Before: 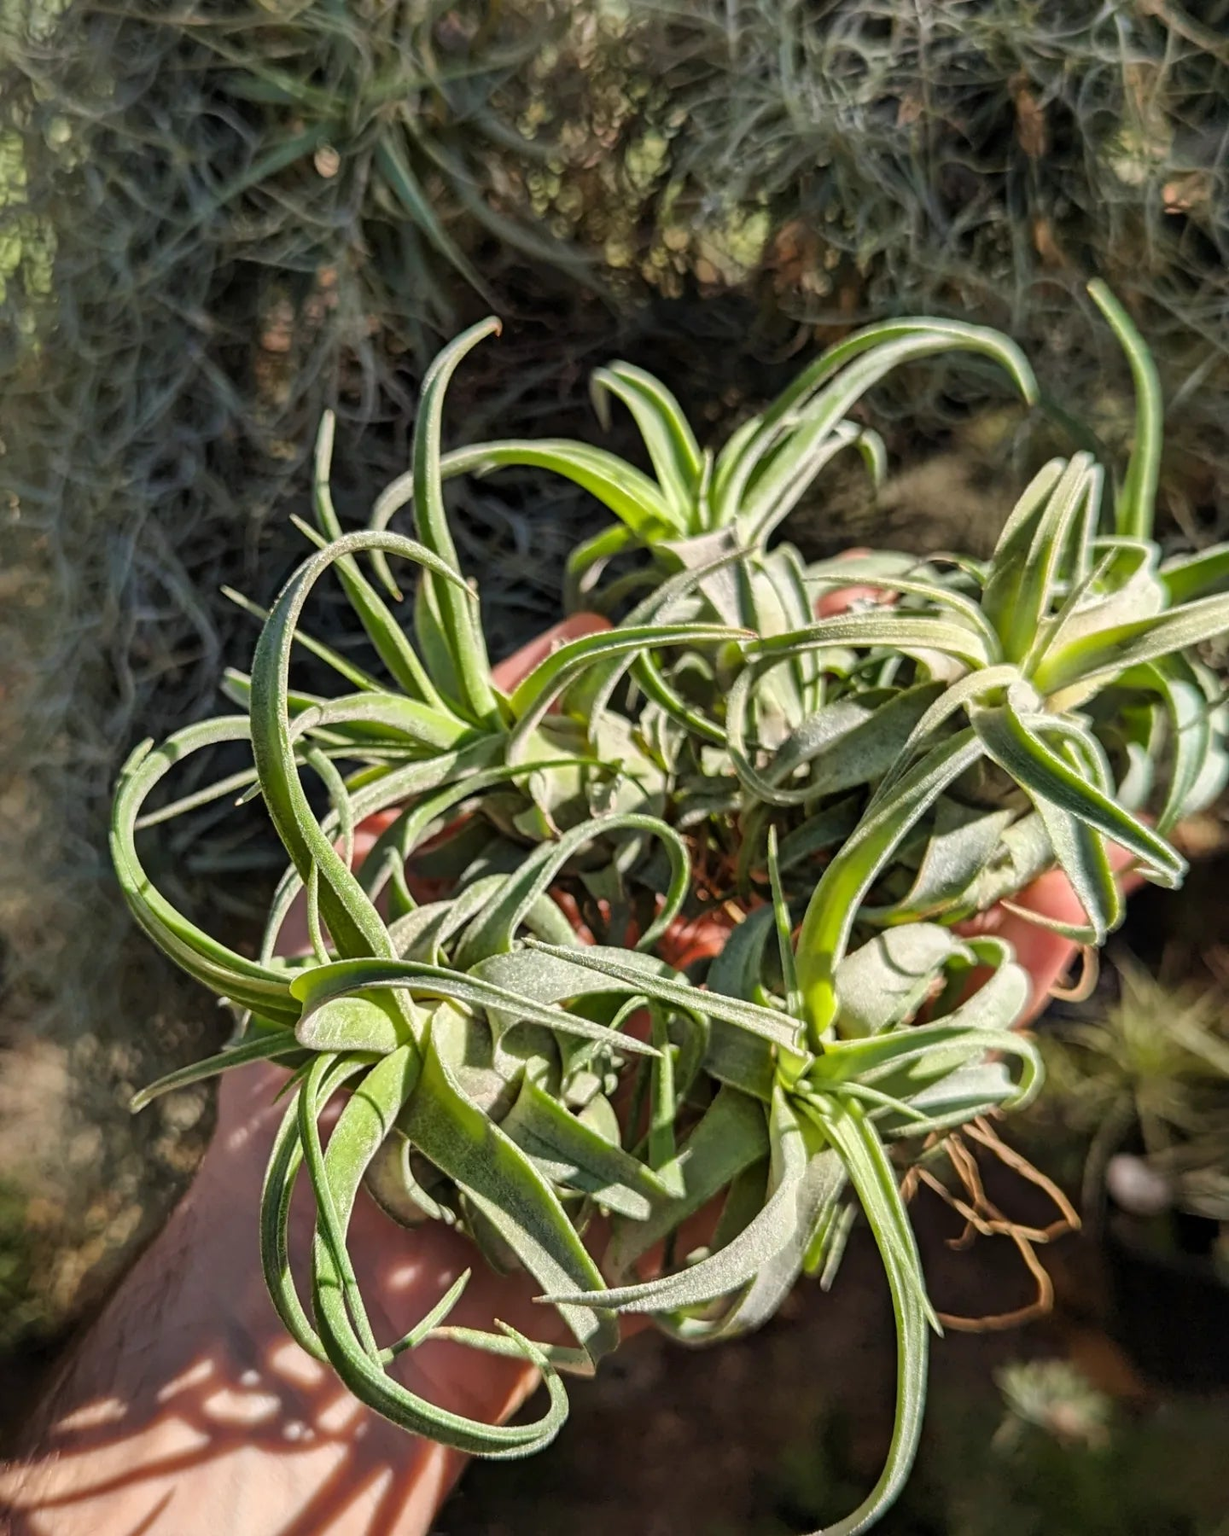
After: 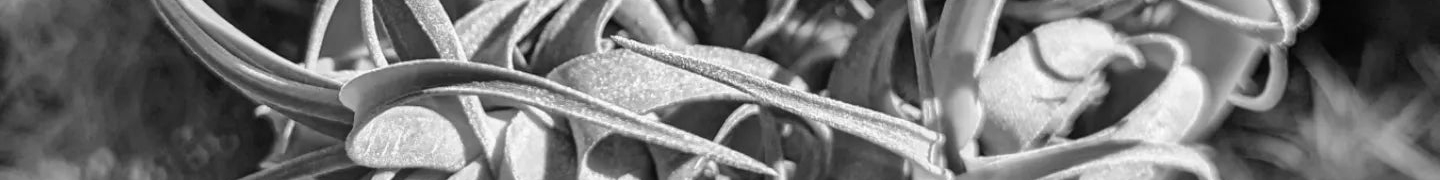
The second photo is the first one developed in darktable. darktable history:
shadows and highlights: low approximation 0.01, soften with gaussian
monochrome: on, module defaults
crop and rotate: top 59.084%, bottom 30.916%
